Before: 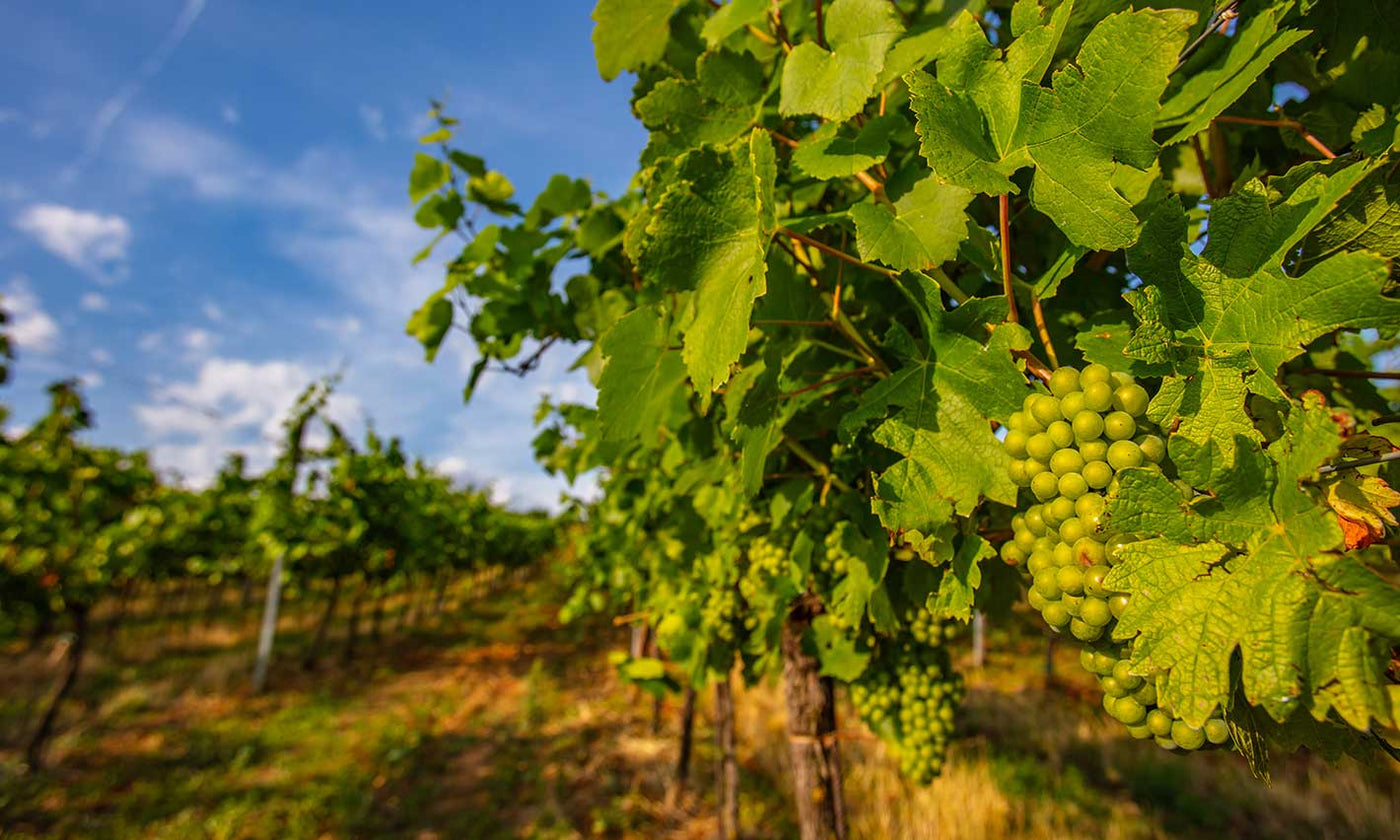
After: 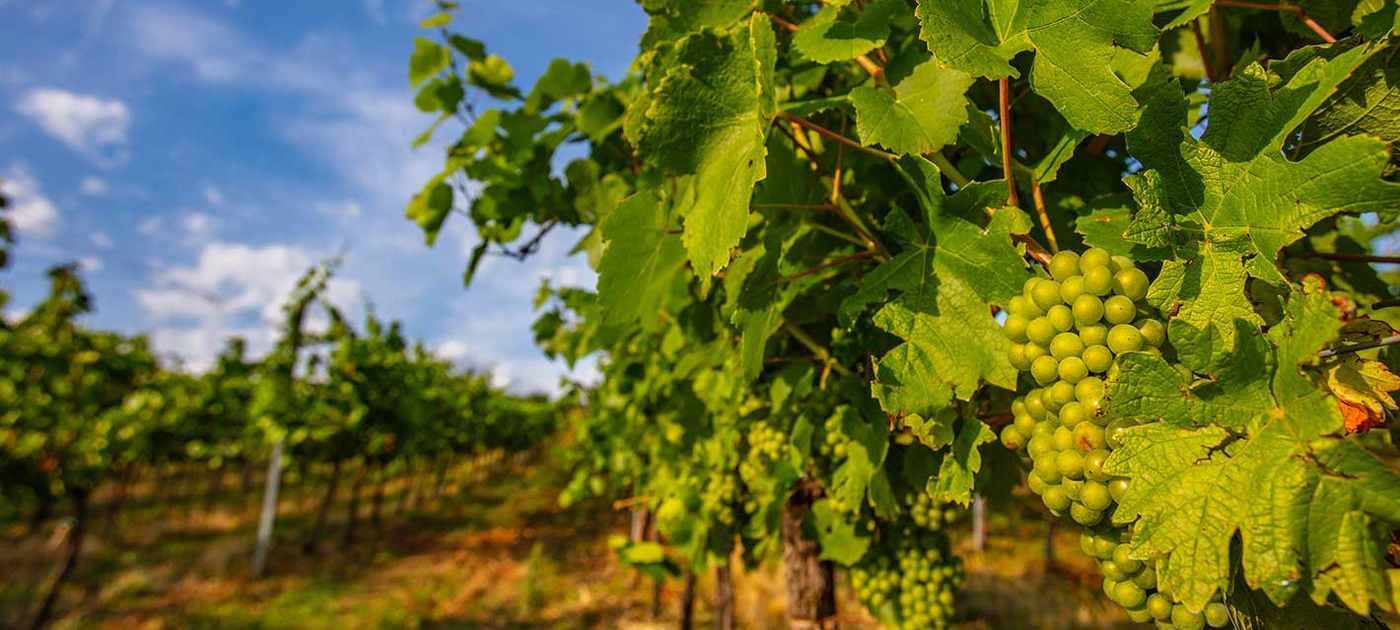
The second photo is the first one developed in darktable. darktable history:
crop: top 13.819%, bottom 11.169%
